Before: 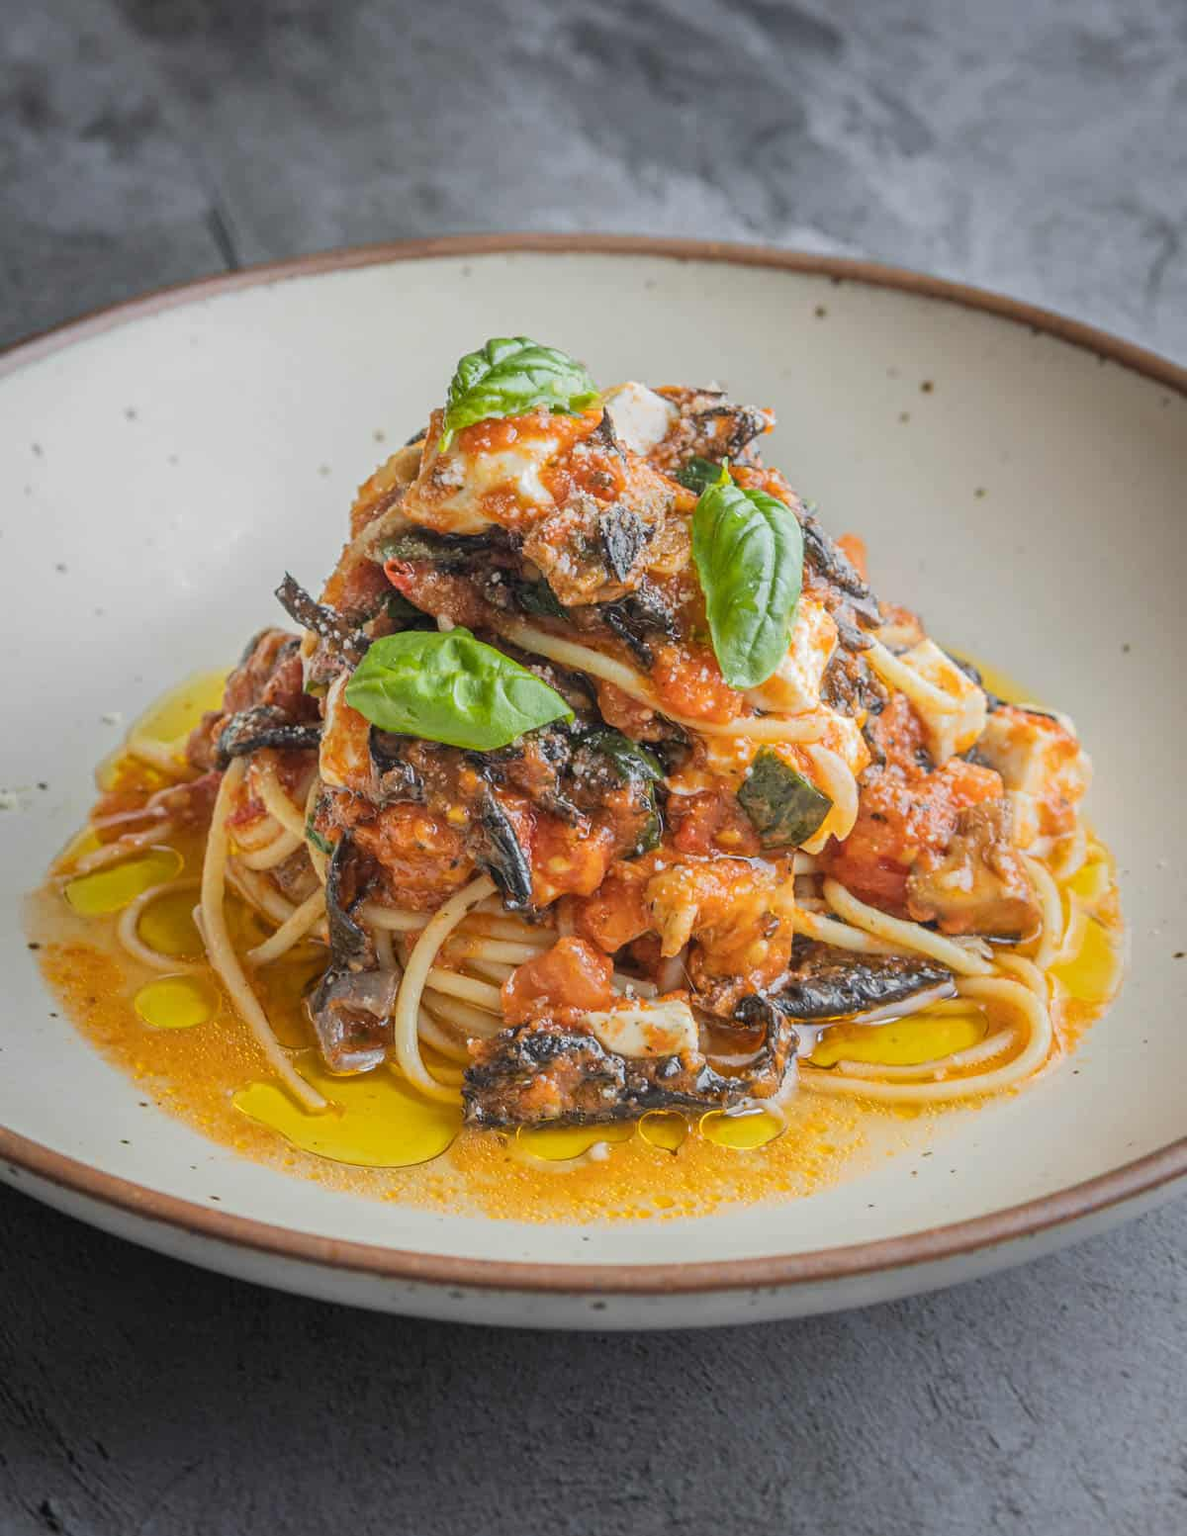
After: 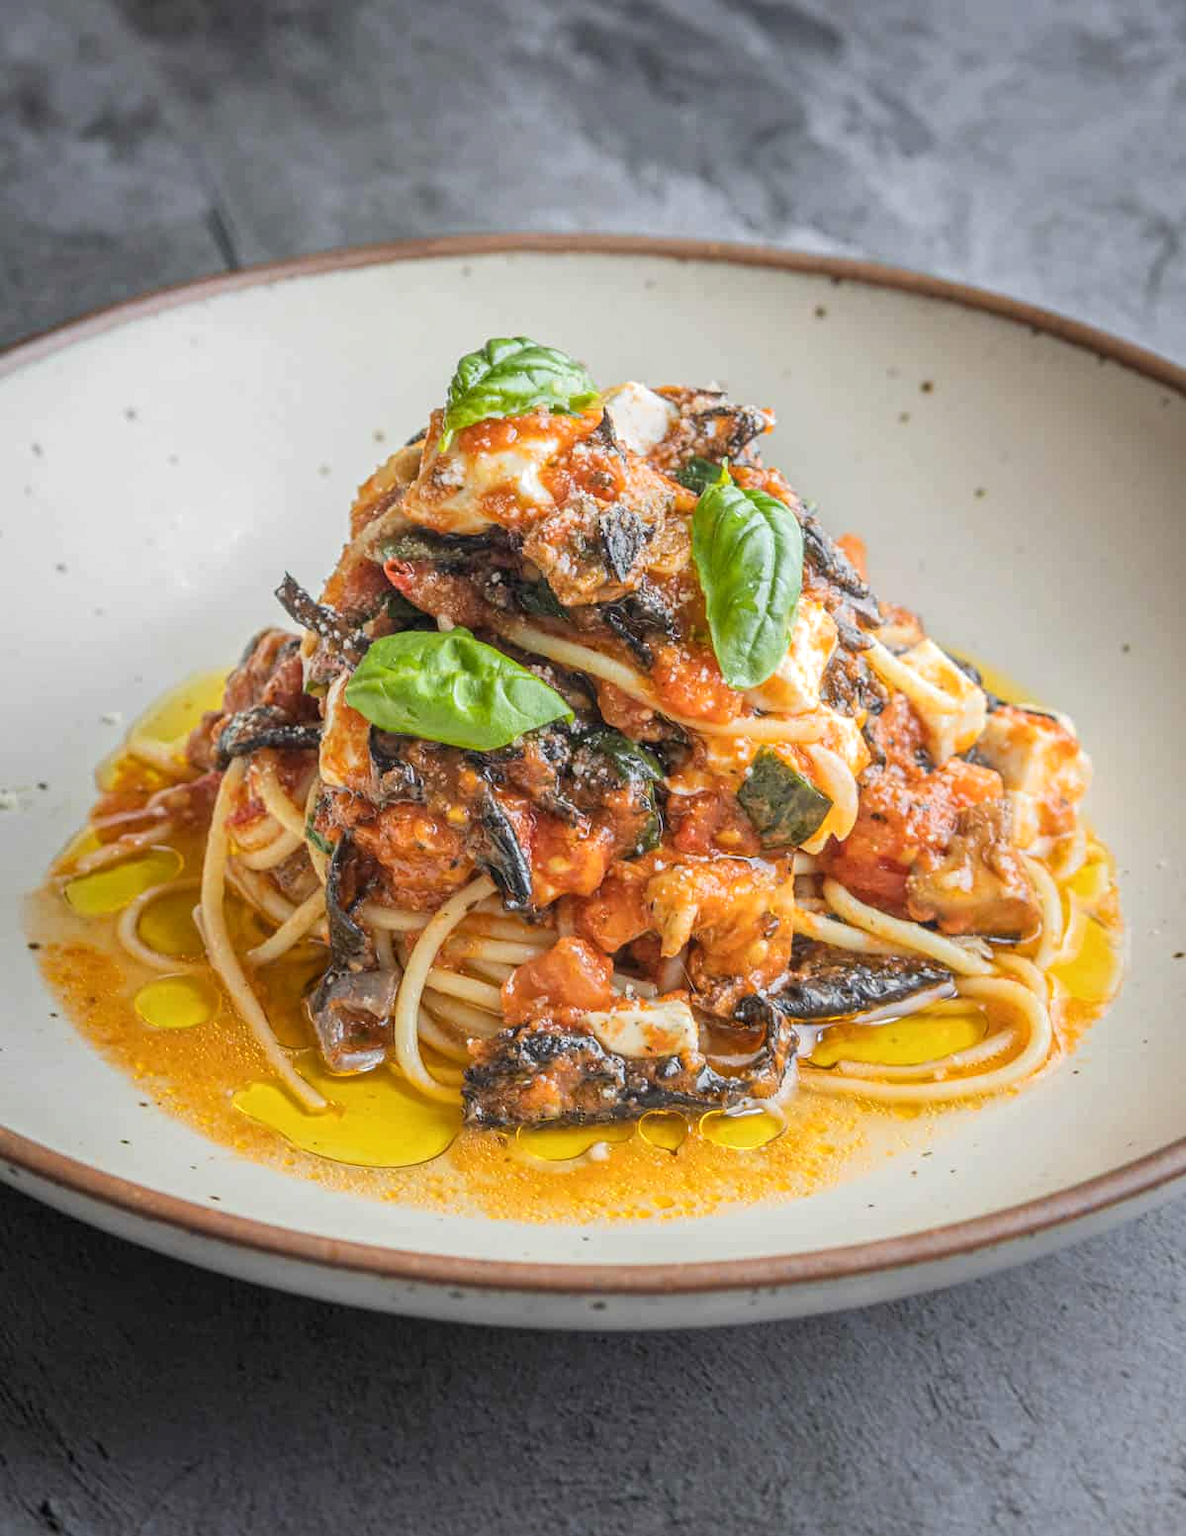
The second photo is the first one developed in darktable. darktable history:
exposure: exposure 0.22 EV, compensate exposure bias true, compensate highlight preservation false
local contrast: highlights 101%, shadows 101%, detail 119%, midtone range 0.2
